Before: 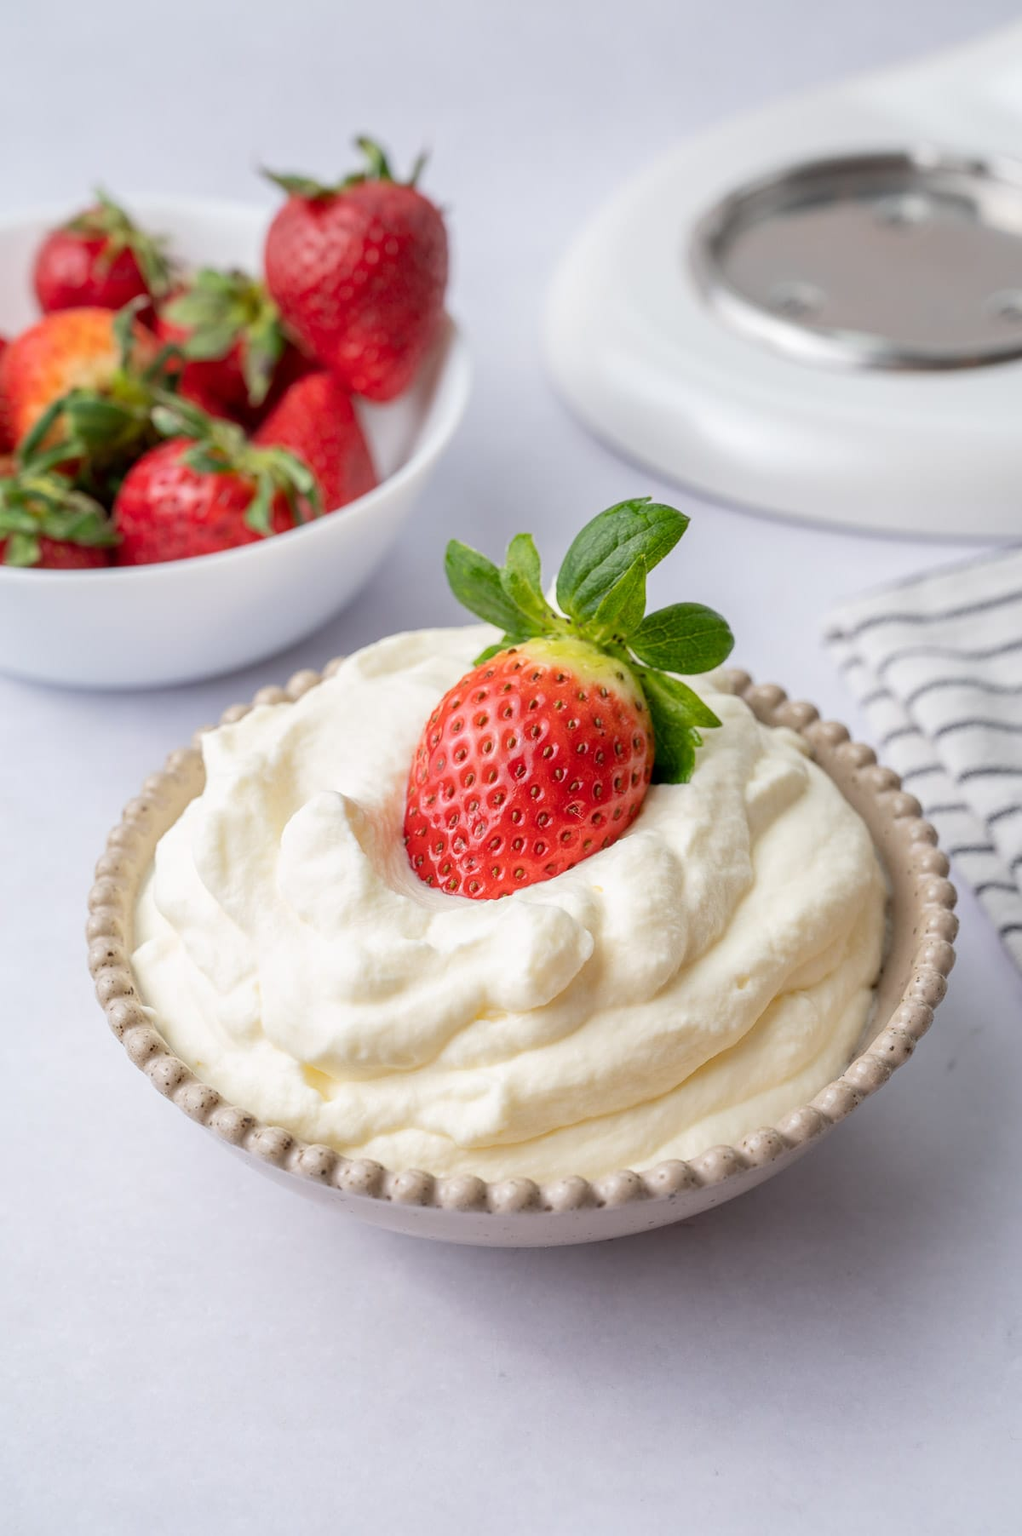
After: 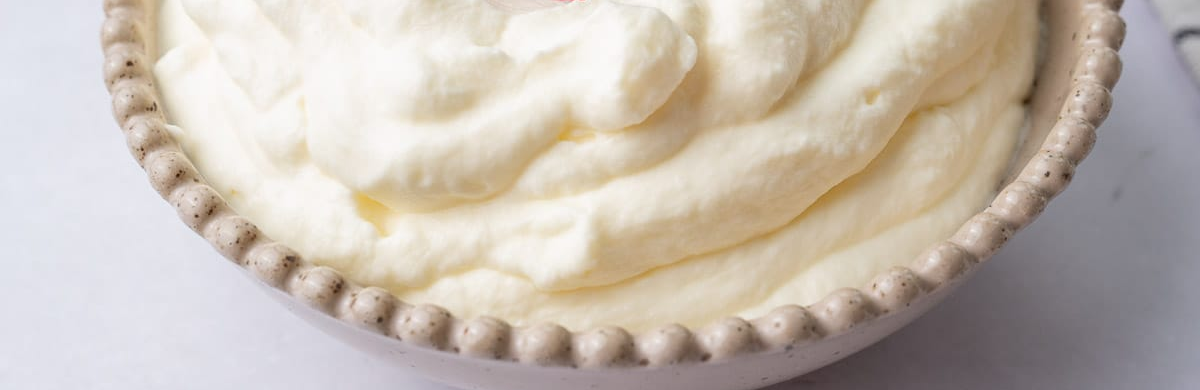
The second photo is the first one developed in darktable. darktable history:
crop and rotate: top 58.614%, bottom 19.752%
